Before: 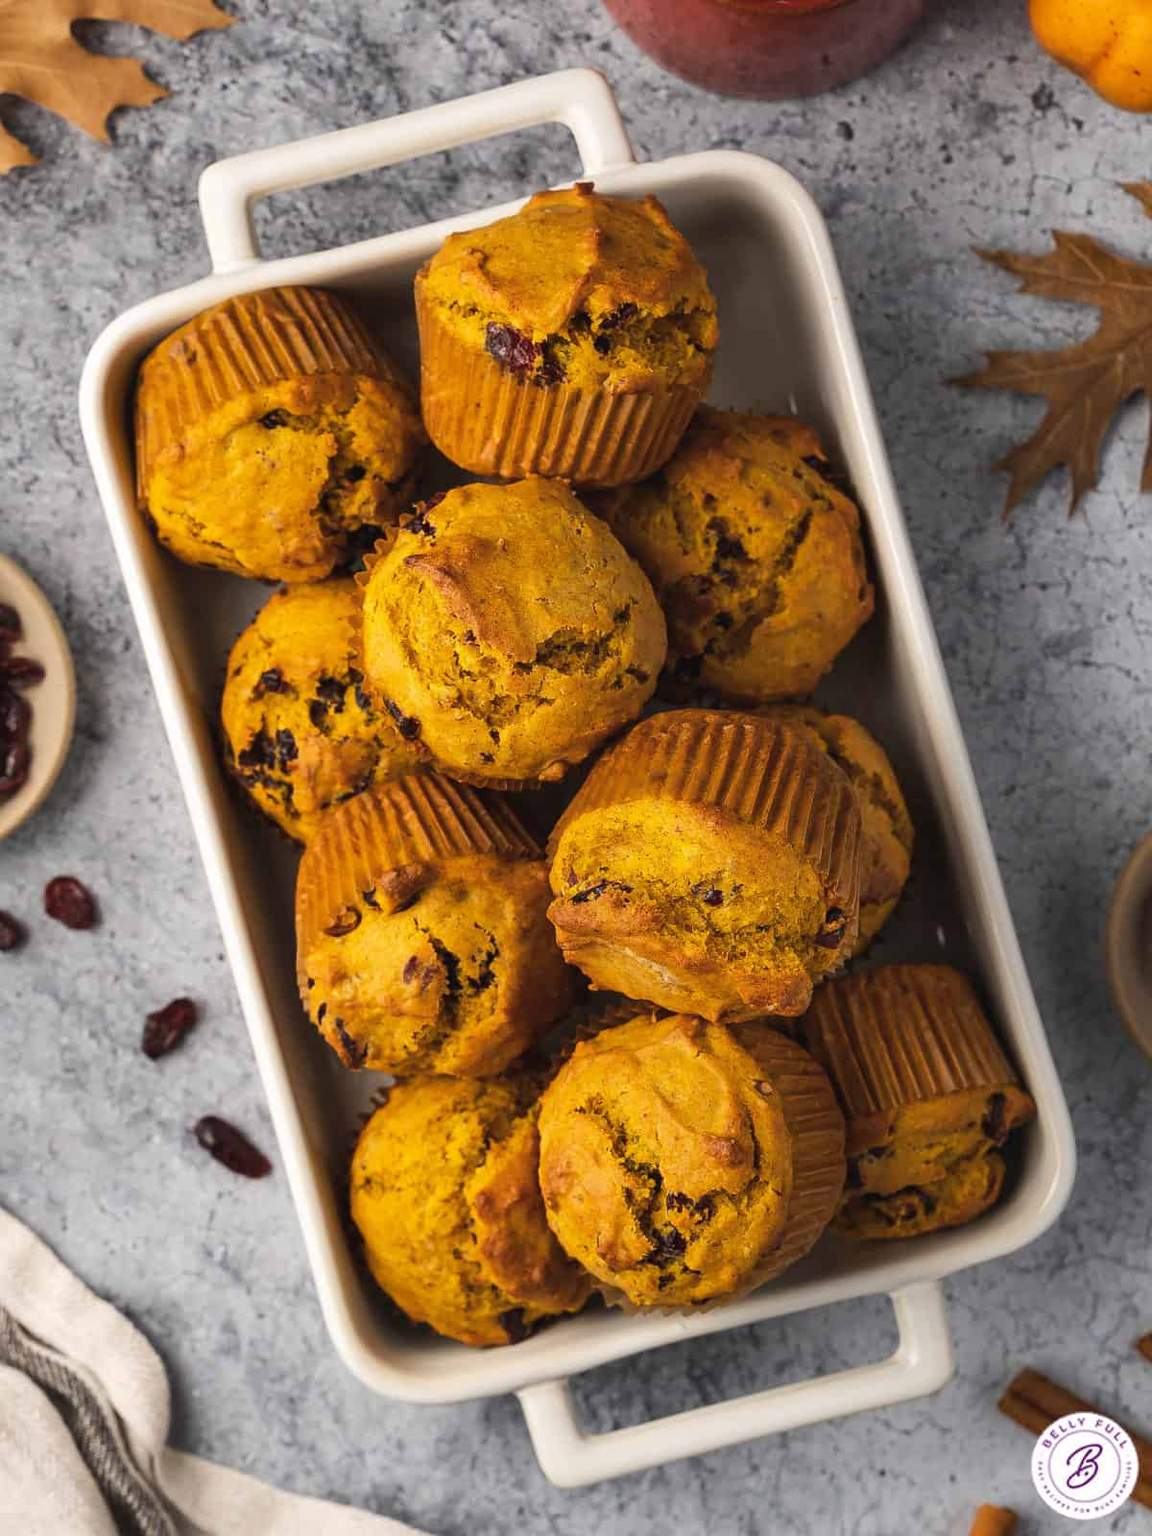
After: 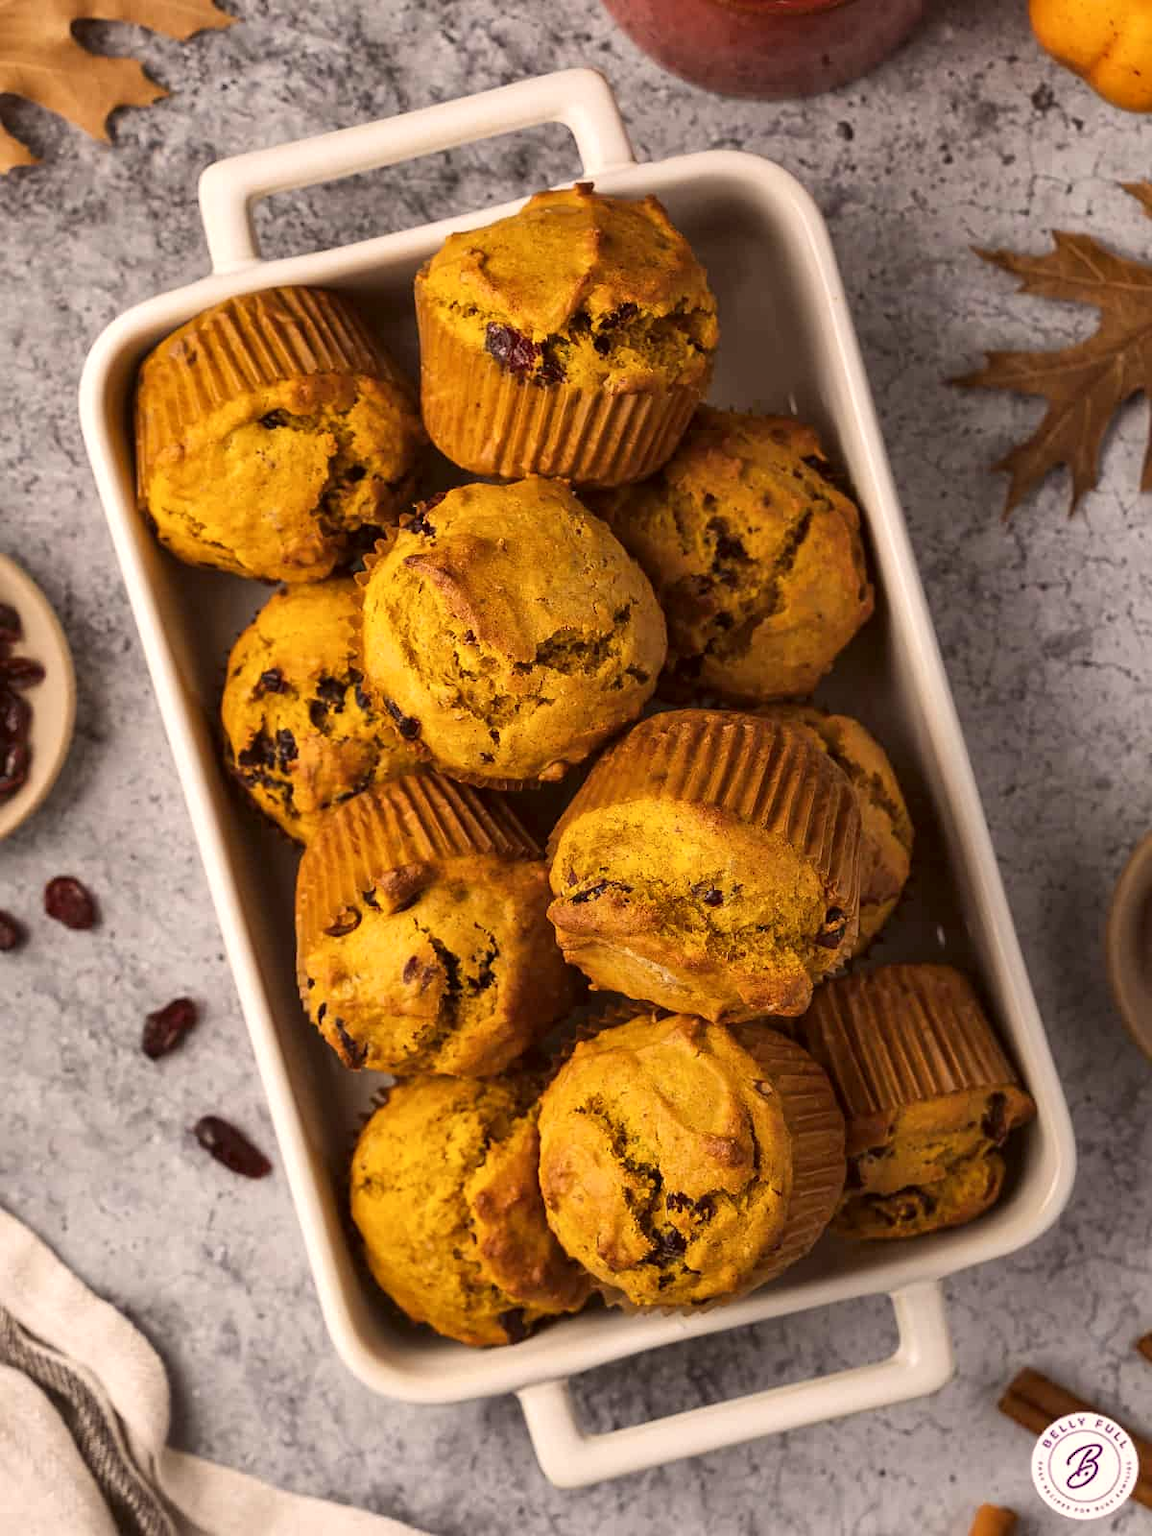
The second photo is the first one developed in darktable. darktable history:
local contrast: mode bilateral grid, contrast 20, coarseness 50, detail 120%, midtone range 0.2
color correction: highlights a* 6.27, highlights b* 8.19, shadows a* 5.94, shadows b* 7.23, saturation 0.9
